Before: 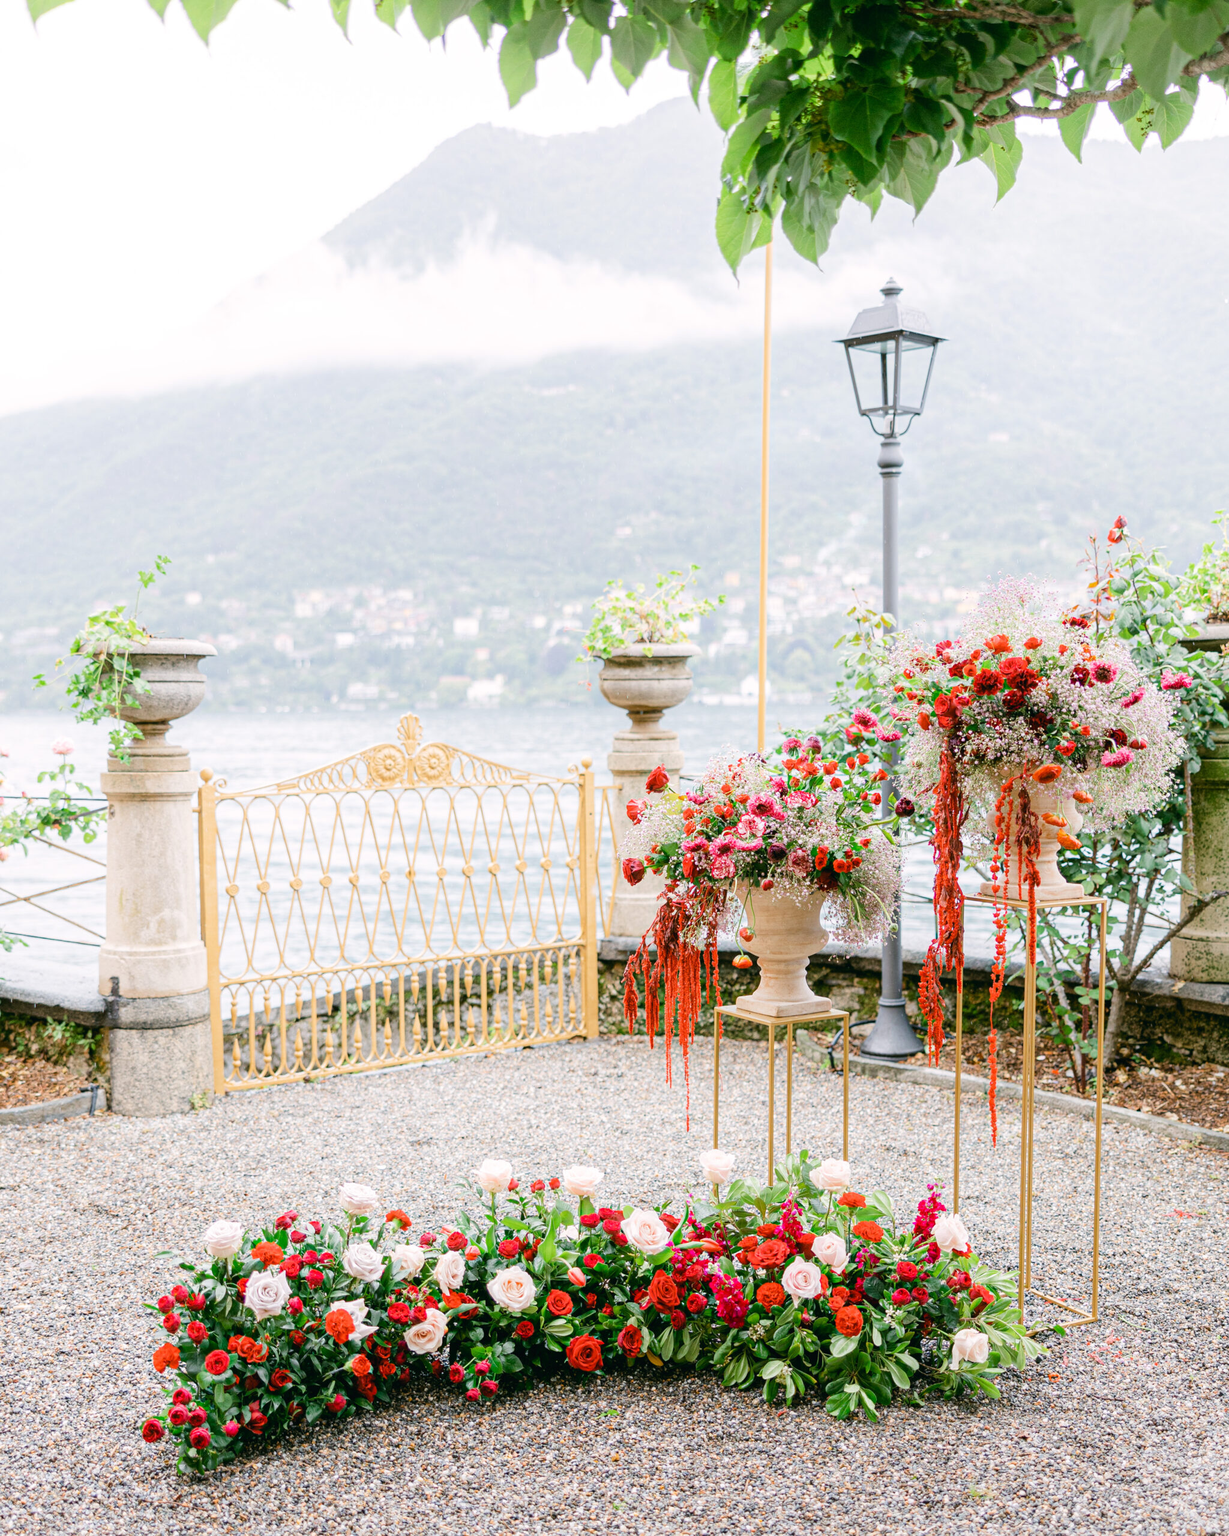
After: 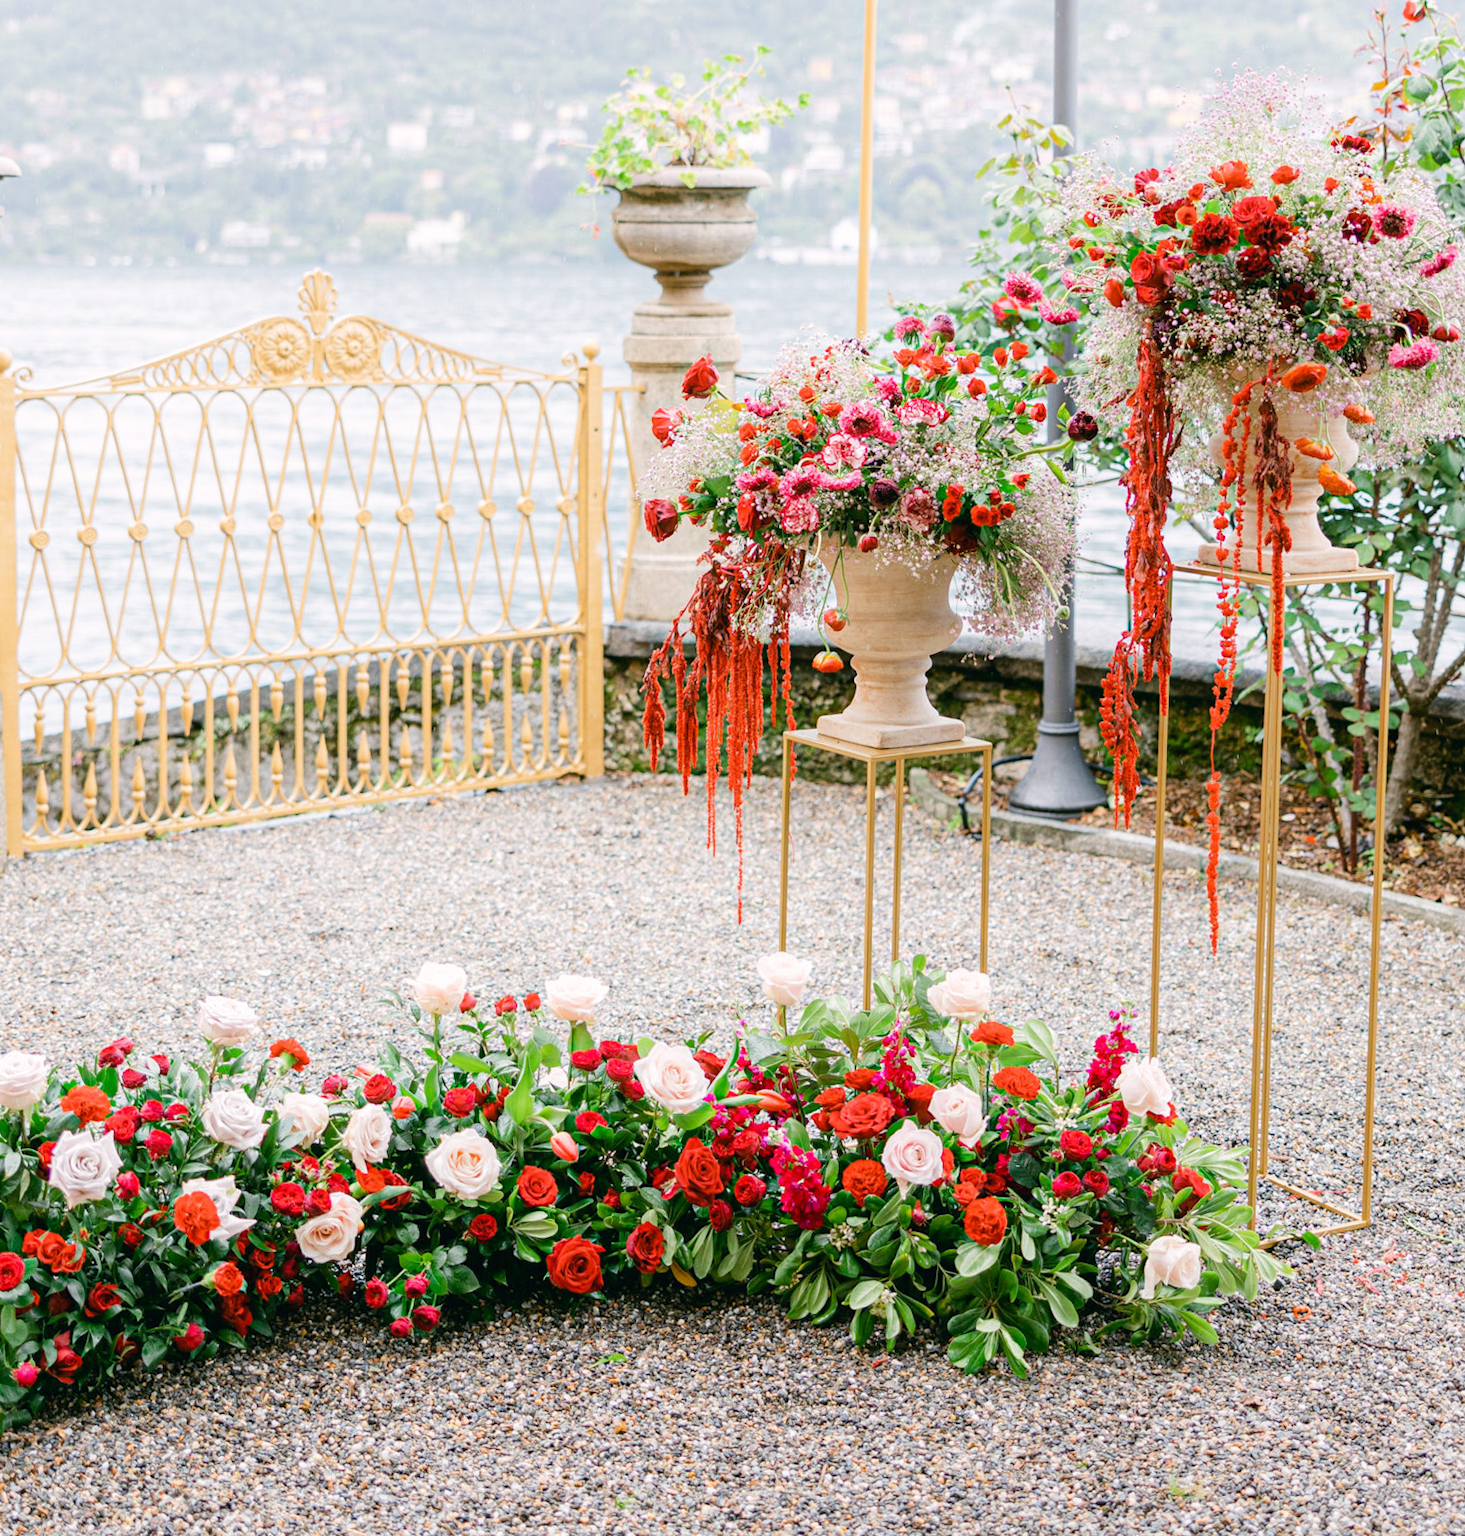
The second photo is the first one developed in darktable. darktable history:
rotate and perspective: rotation 0.8°, automatic cropping off
crop and rotate: left 17.299%, top 35.115%, right 7.015%, bottom 1.024%
